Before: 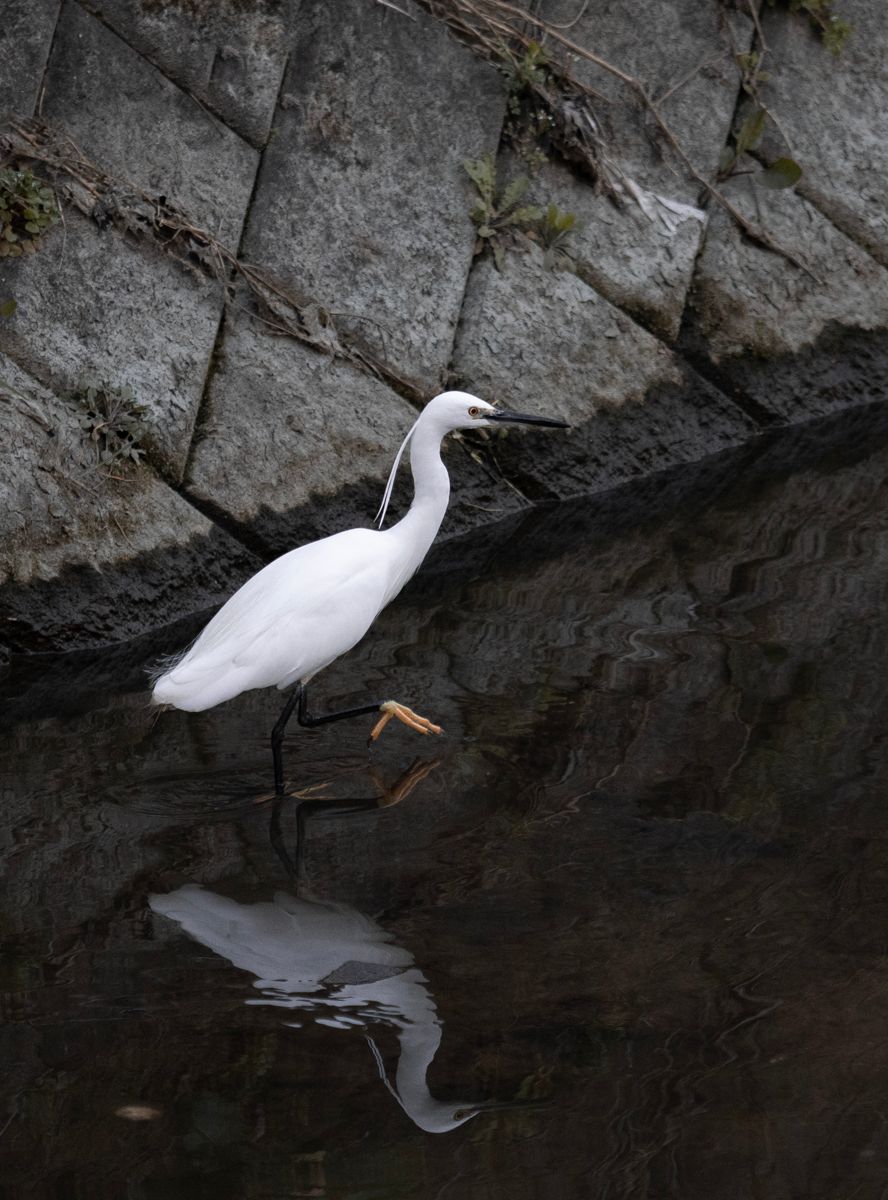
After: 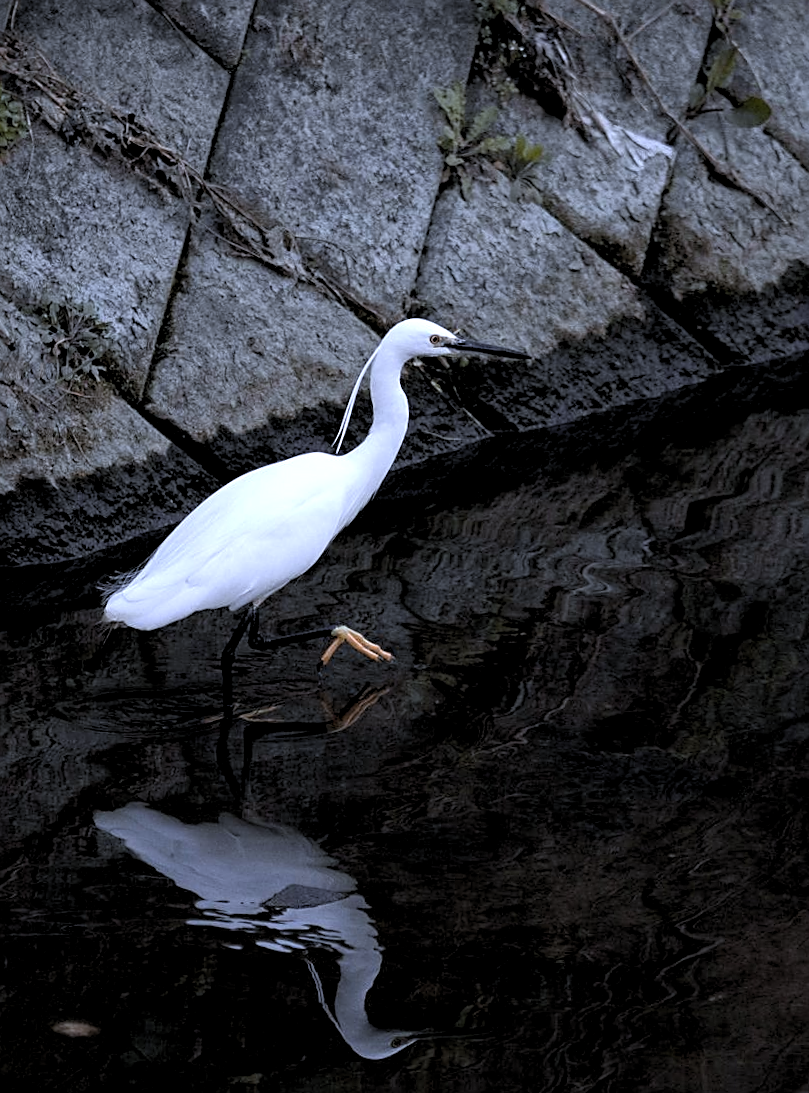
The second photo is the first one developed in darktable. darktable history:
white balance: red 0.948, green 1.02, blue 1.176
rgb levels: levels [[0.01, 0.419, 0.839], [0, 0.5, 1], [0, 0.5, 1]]
crop and rotate: angle -1.96°, left 3.097%, top 4.154%, right 1.586%, bottom 0.529%
sharpen: on, module defaults
